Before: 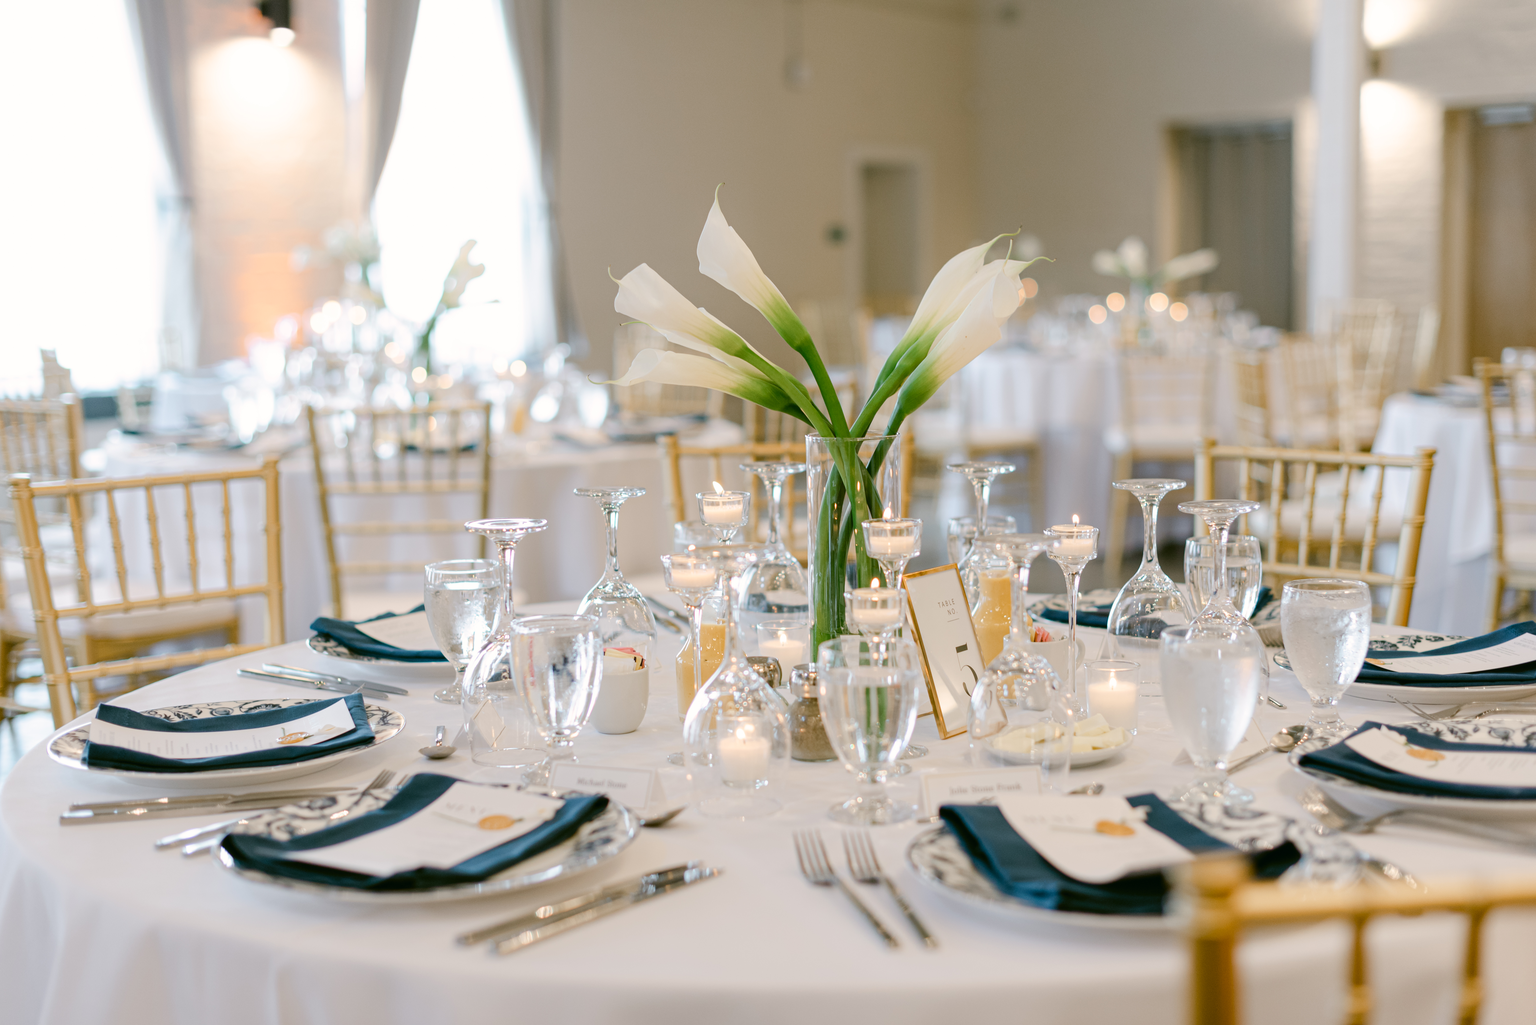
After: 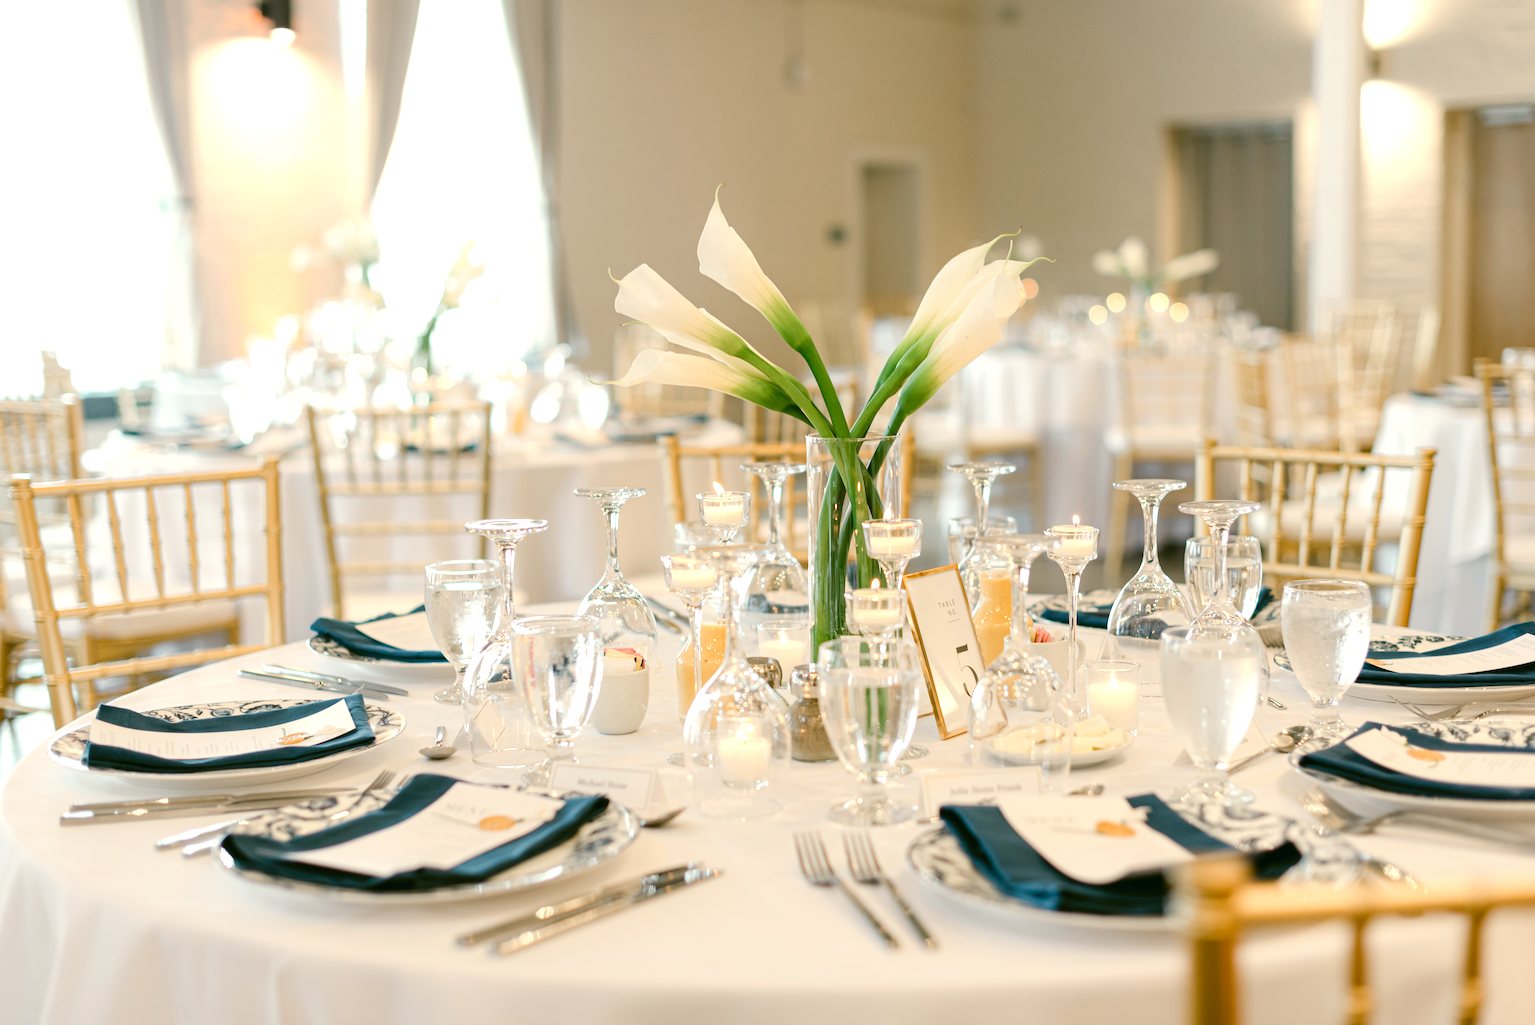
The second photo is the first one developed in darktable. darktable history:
tone equalizer: on, module defaults
white balance: red 1.029, blue 0.92
exposure: exposure 0.426 EV, compensate highlight preservation false
